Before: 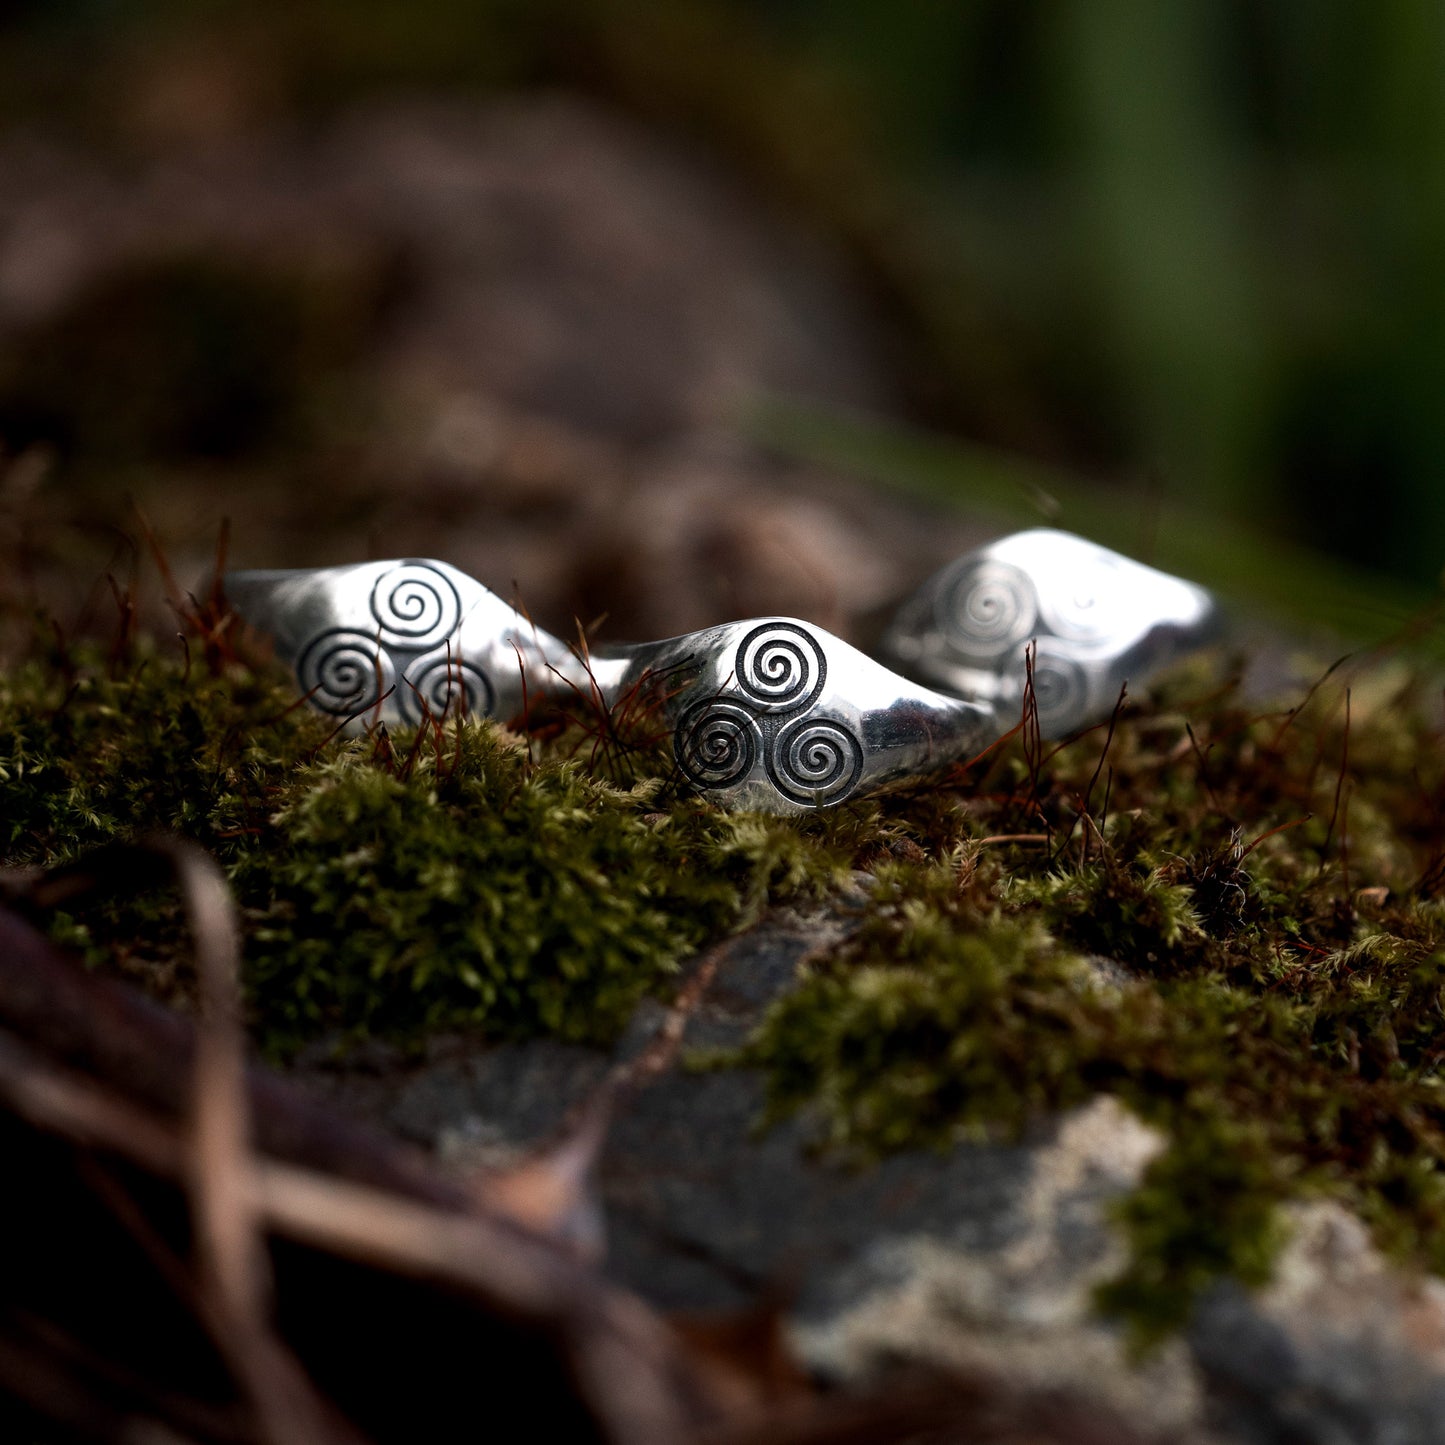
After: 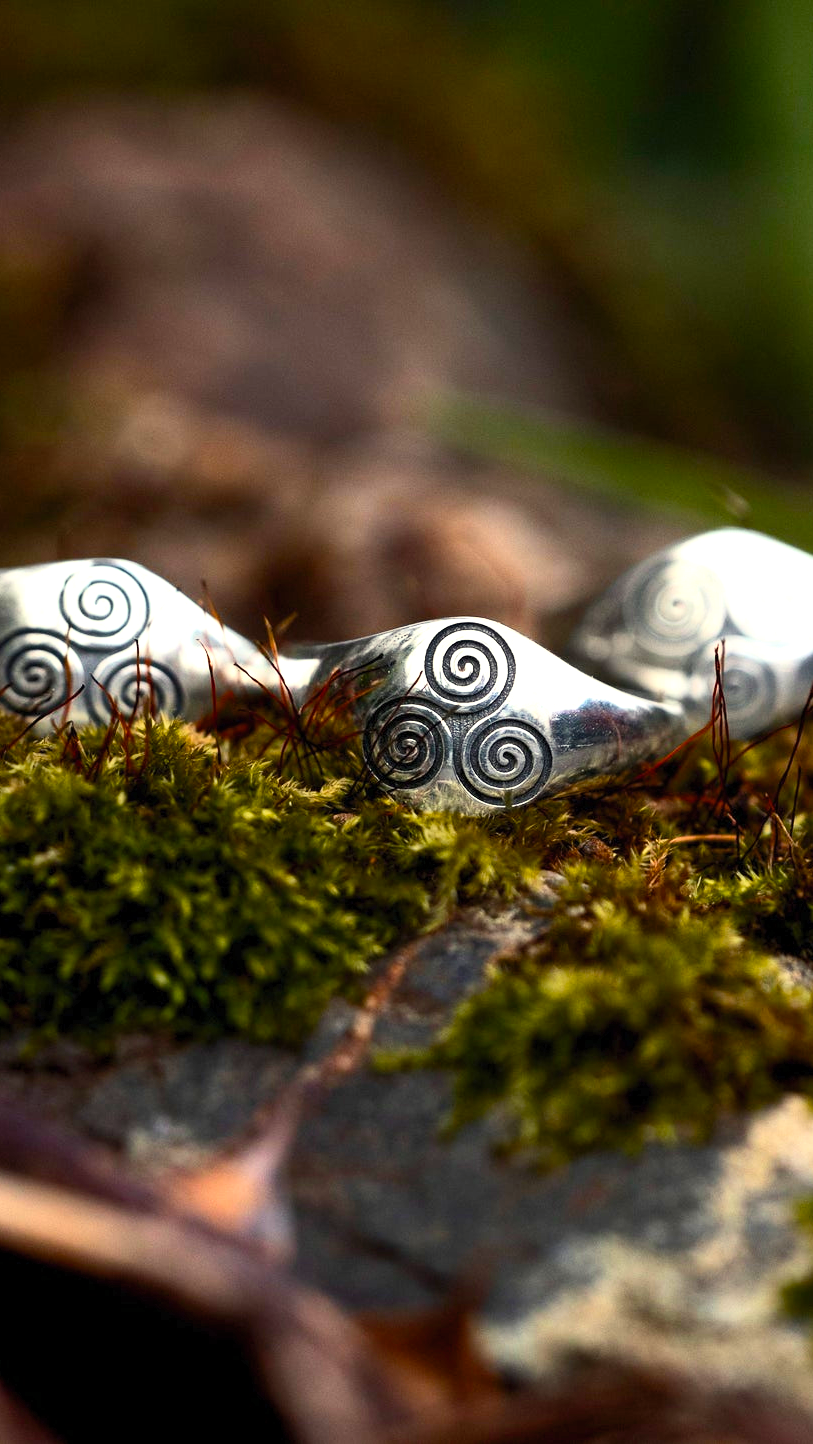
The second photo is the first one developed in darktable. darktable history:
crop: left 21.59%, right 22.089%, bottom 0.001%
exposure: exposure 0.557 EV, compensate exposure bias true, compensate highlight preservation false
color balance rgb: highlights gain › luminance 5.882%, highlights gain › chroma 2.595%, highlights gain › hue 92.04°, perceptual saturation grading › global saturation 30.116%
contrast brightness saturation: contrast 0.204, brightness 0.163, saturation 0.218
